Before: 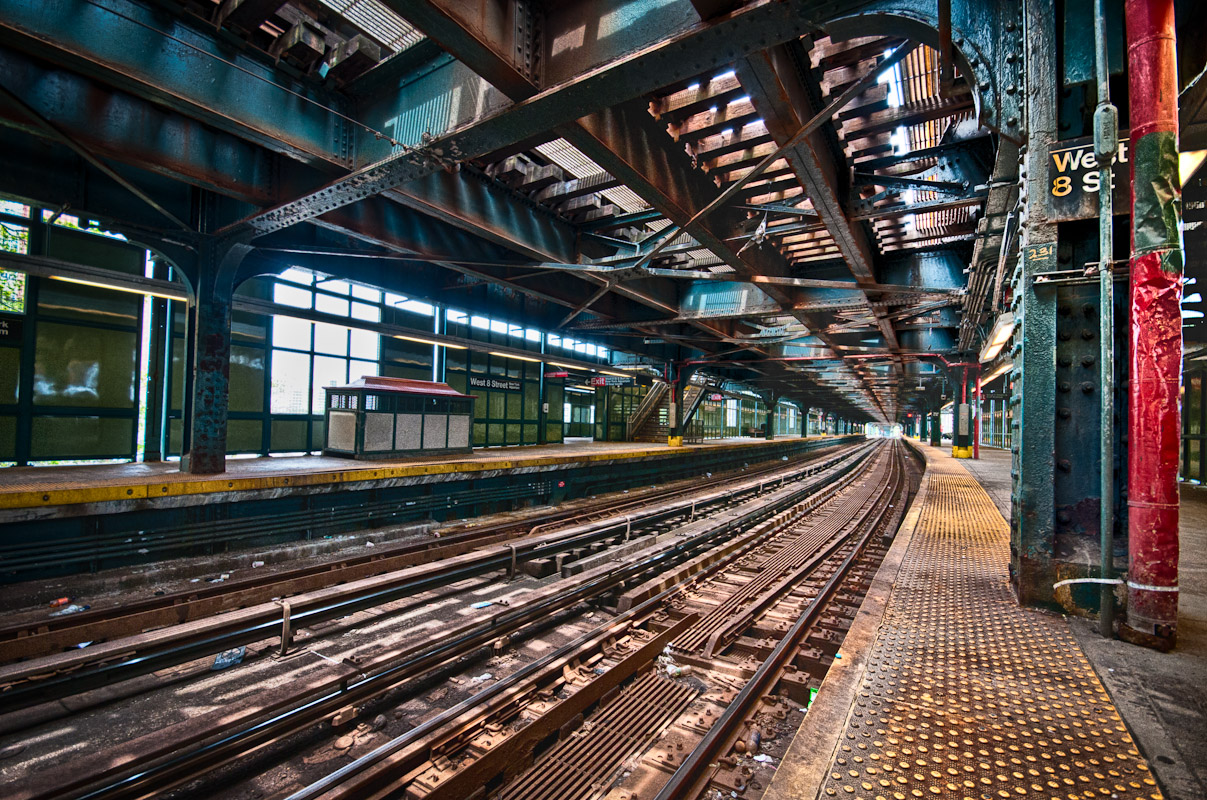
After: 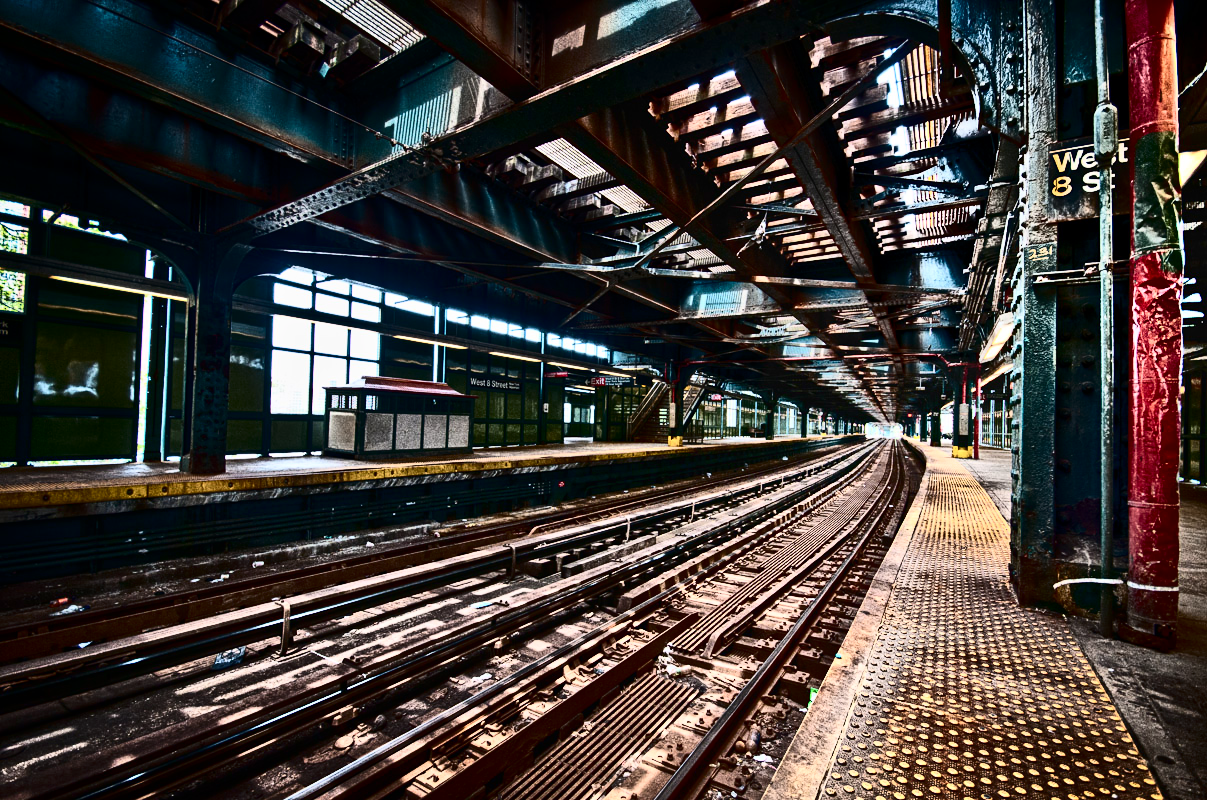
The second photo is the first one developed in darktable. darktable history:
contrast brightness saturation: contrast 0.502, saturation -0.087
